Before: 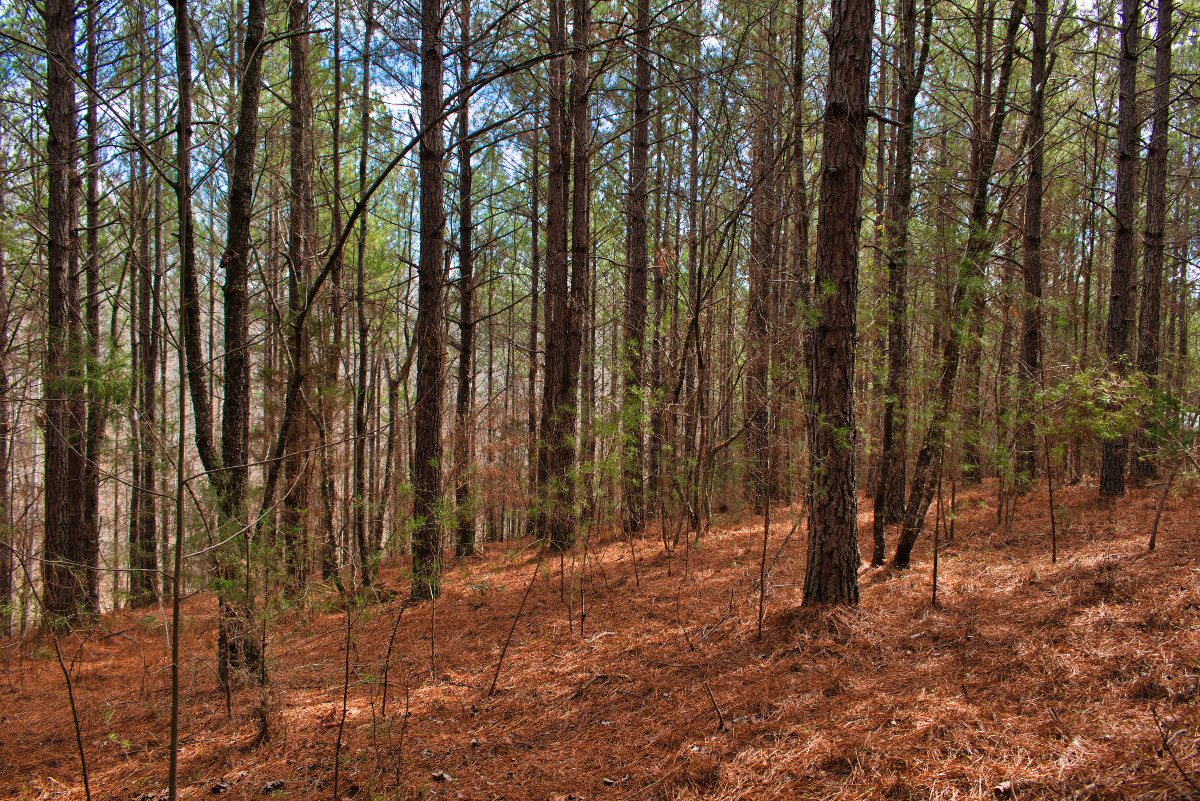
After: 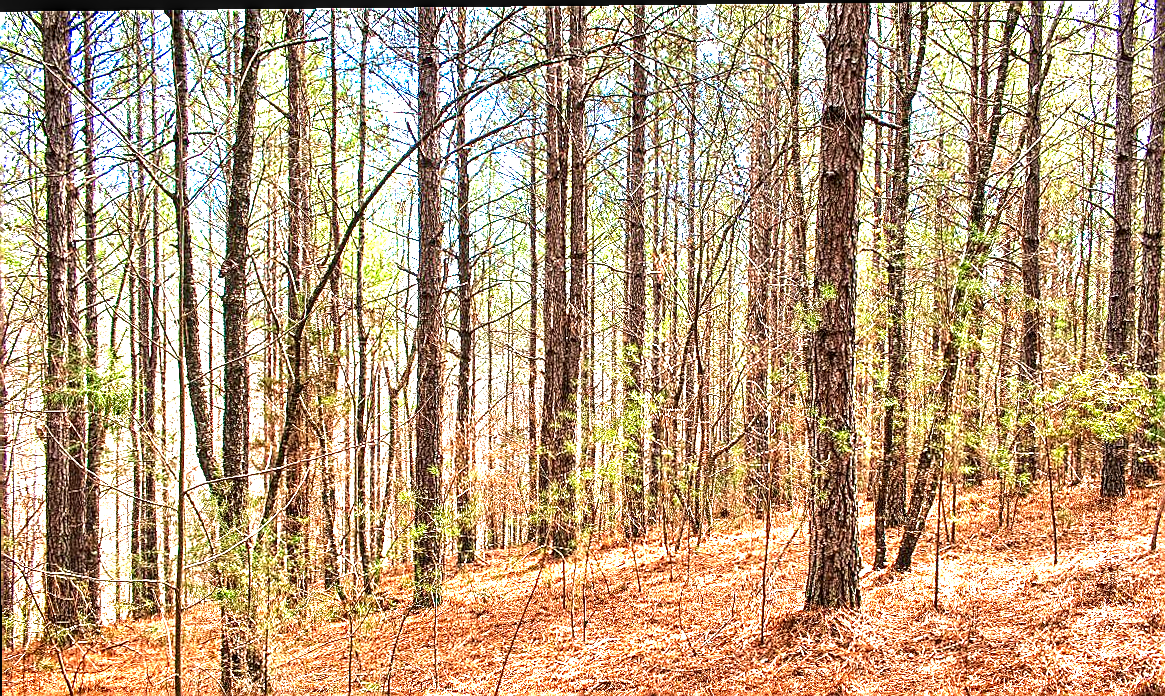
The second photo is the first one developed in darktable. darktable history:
contrast brightness saturation: contrast 0.068, brightness -0.131, saturation 0.045
sharpen: radius 1.374, amount 1.267, threshold 0.665
exposure: black level correction 0, exposure 1 EV, compensate exposure bias true, compensate highlight preservation false
local contrast: highlights 60%, shadows 59%, detail 160%
crop and rotate: angle 0.586°, left 0.371%, right 3.126%, bottom 14.328%
